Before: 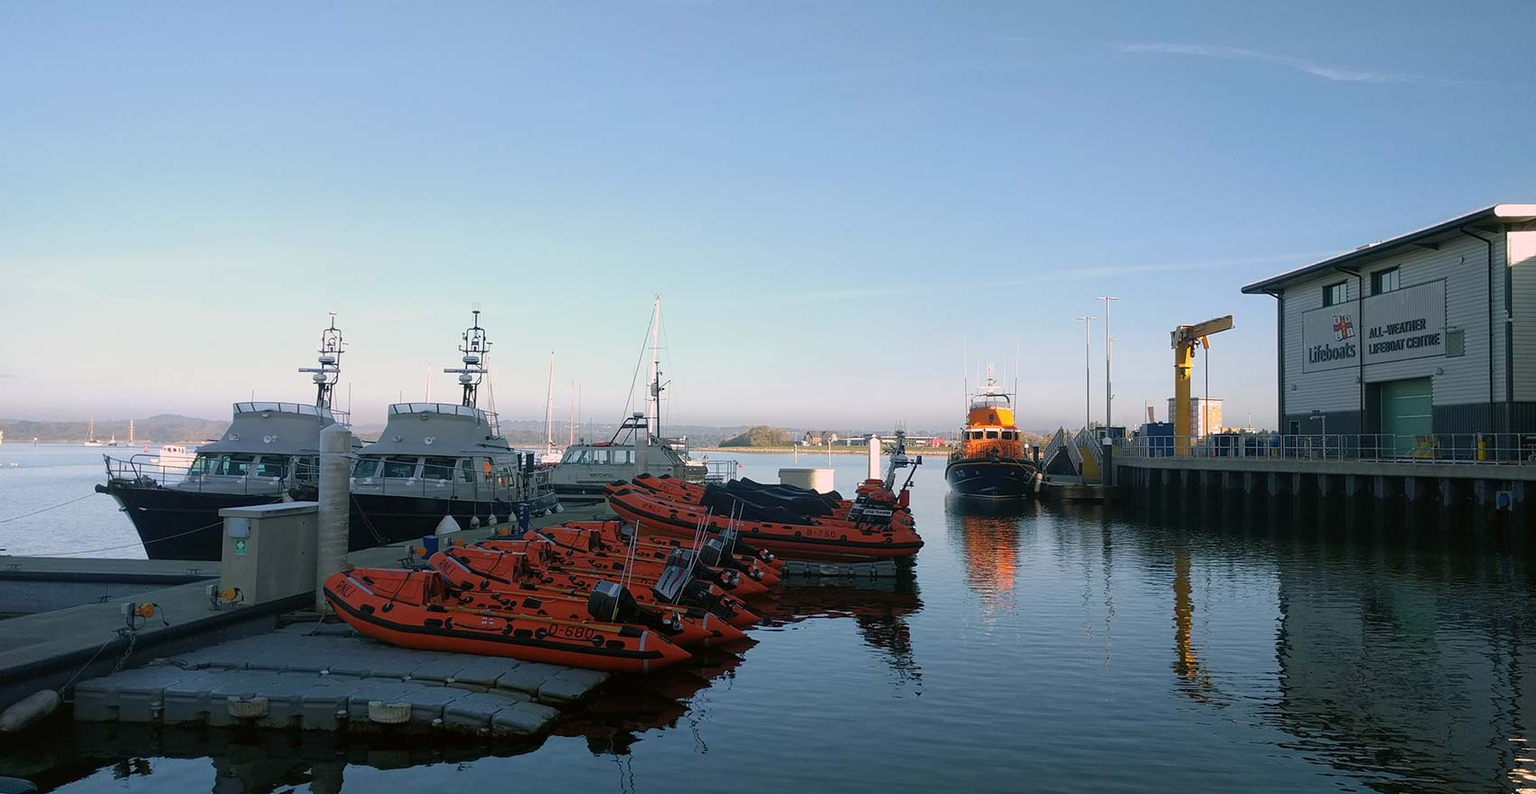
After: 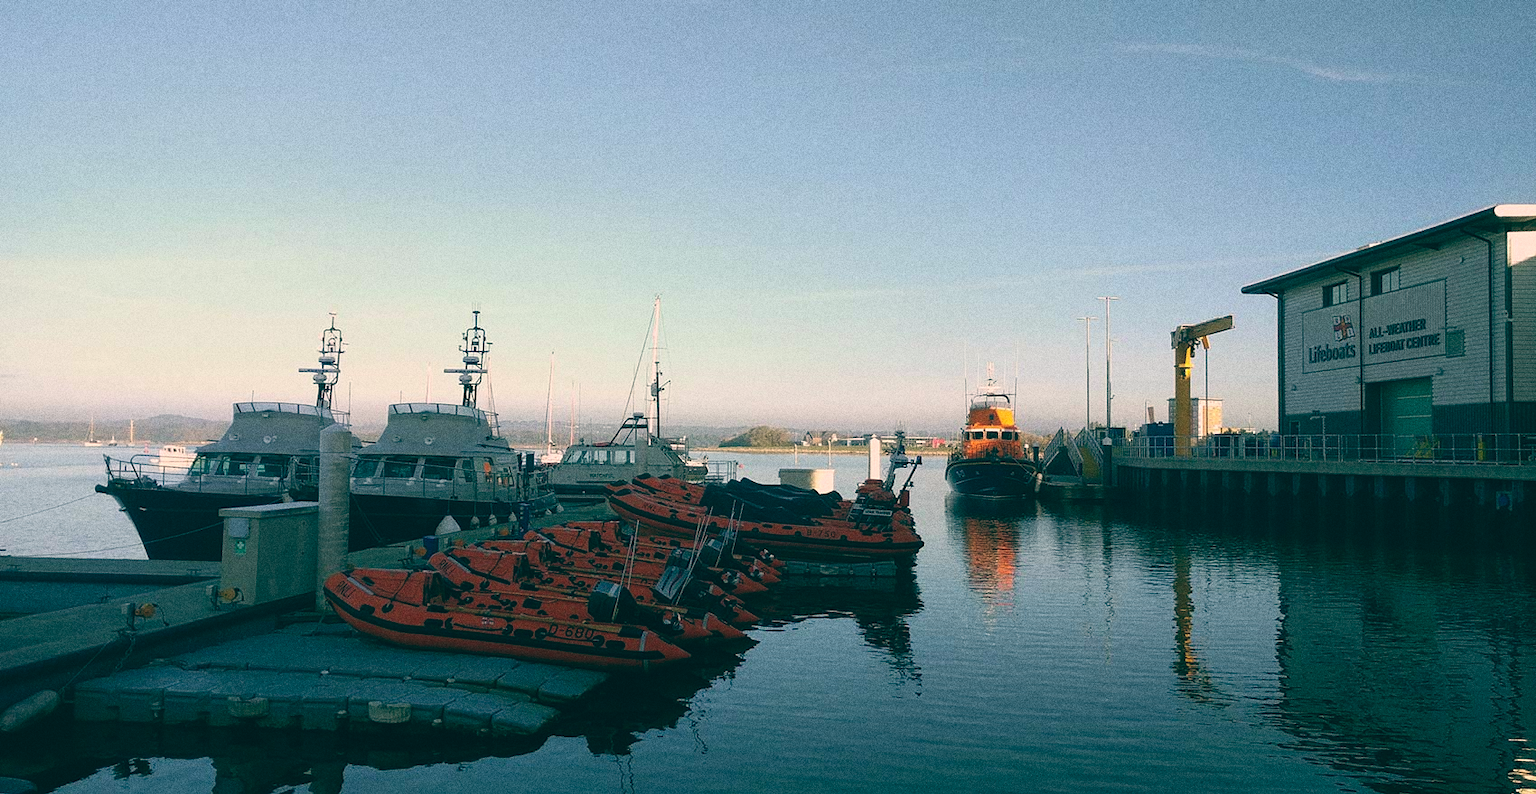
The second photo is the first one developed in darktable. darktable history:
color balance: lift [1.005, 0.99, 1.007, 1.01], gamma [1, 0.979, 1.011, 1.021], gain [0.923, 1.098, 1.025, 0.902], input saturation 90.45%, contrast 7.73%, output saturation 105.91%
grain: coarseness 0.09 ISO, strength 40%
